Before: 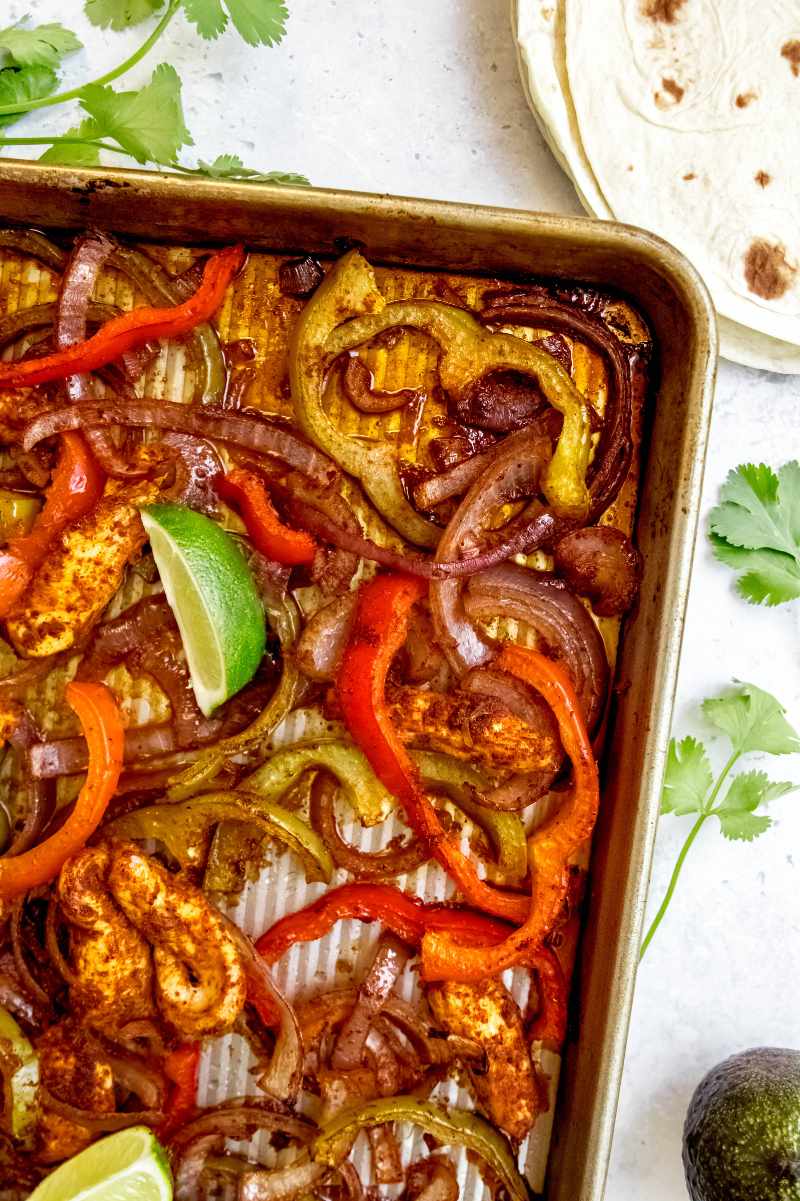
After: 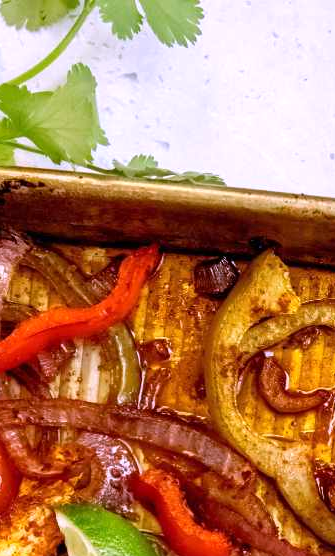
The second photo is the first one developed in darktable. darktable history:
white balance: red 1.042, blue 1.17
crop and rotate: left 10.817%, top 0.062%, right 47.194%, bottom 53.626%
